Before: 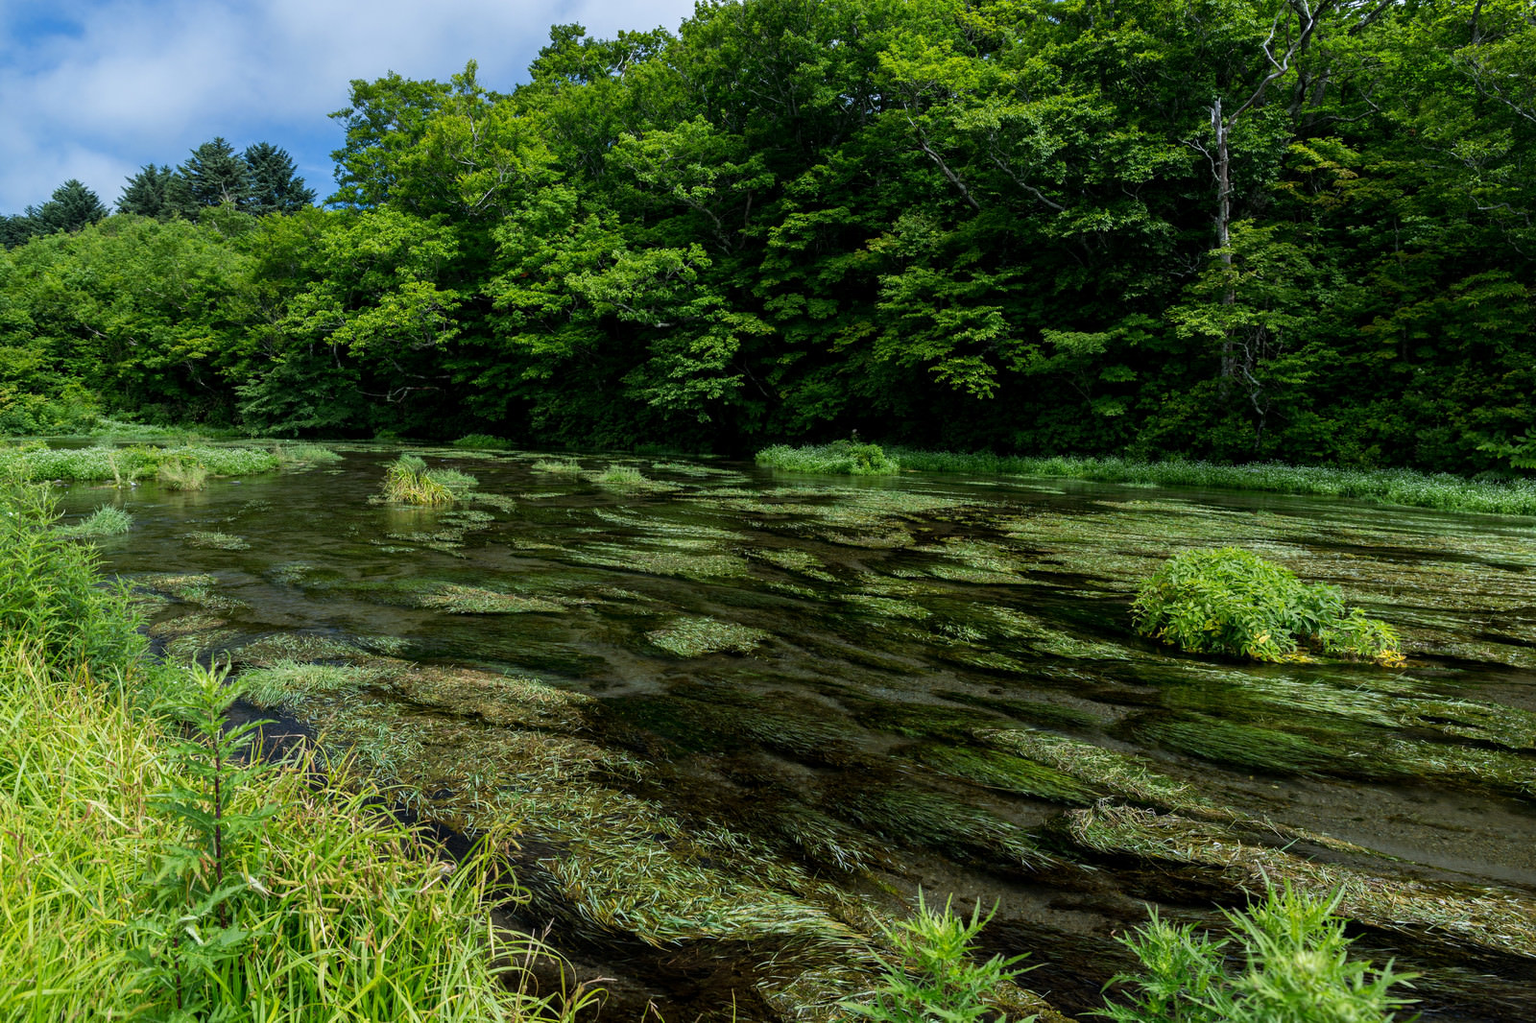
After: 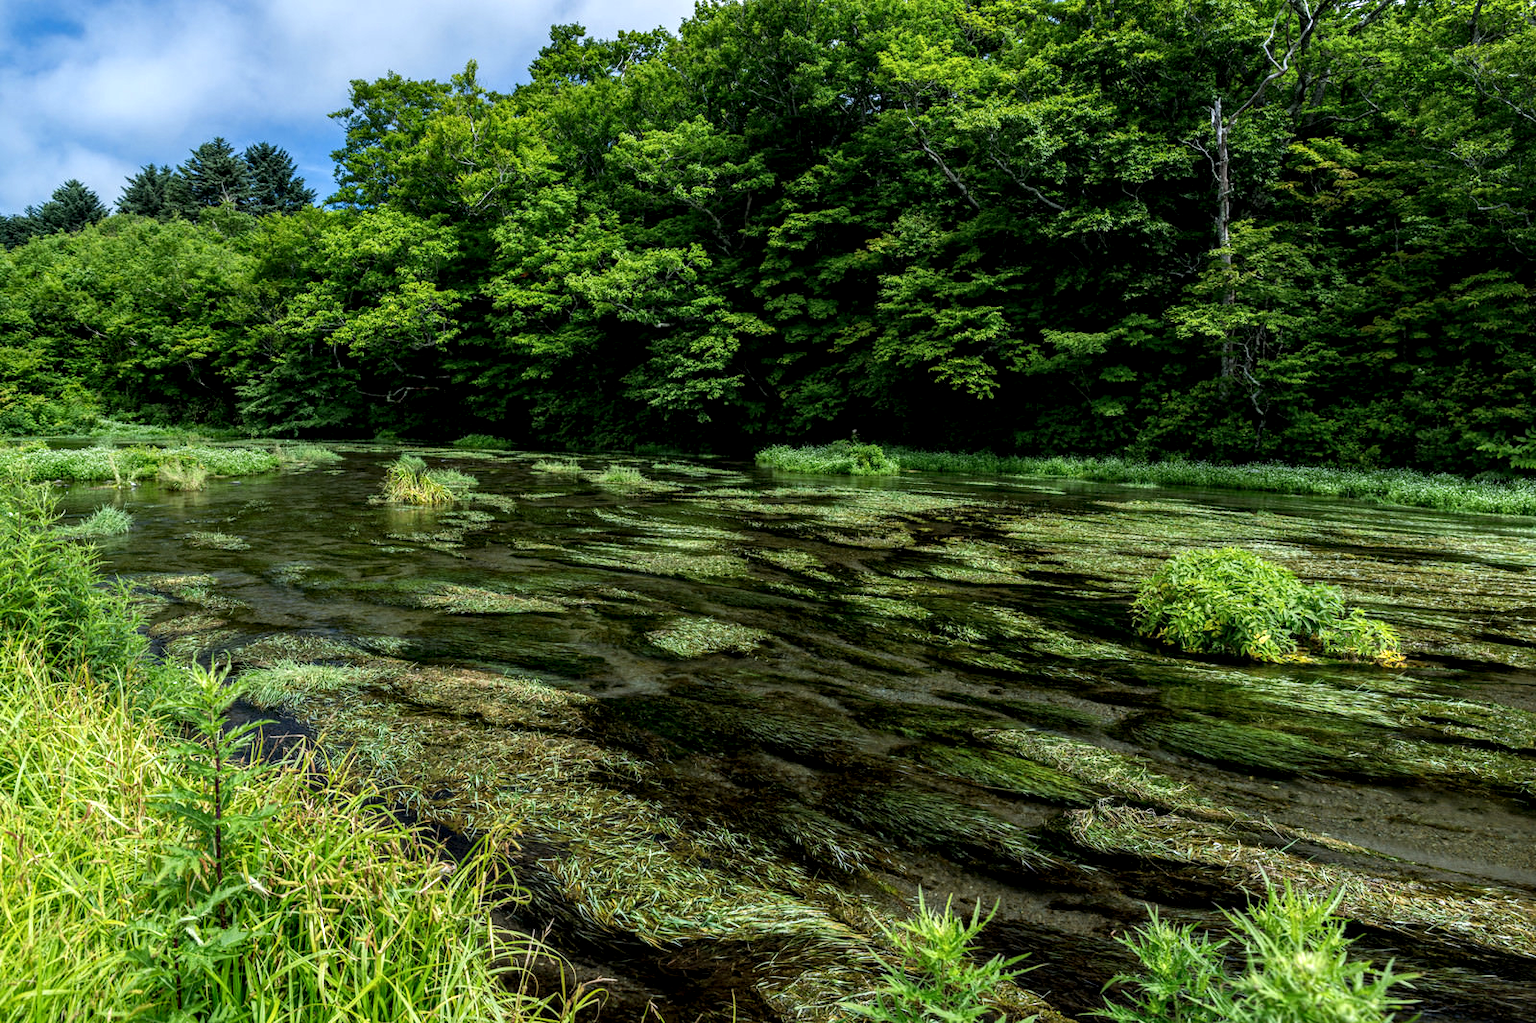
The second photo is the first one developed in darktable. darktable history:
local contrast: highlights 40%, shadows 64%, detail 138%, midtone range 0.51
exposure: exposure 0.271 EV, compensate exposure bias true, compensate highlight preservation false
